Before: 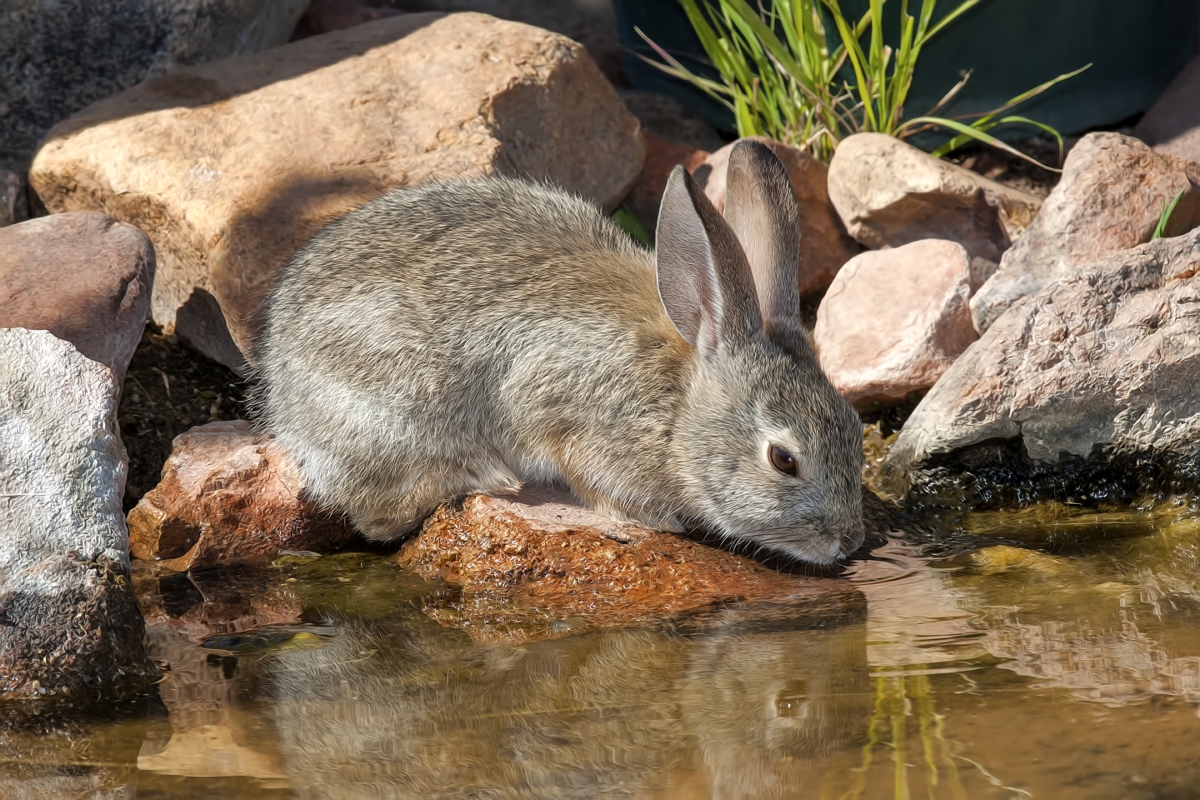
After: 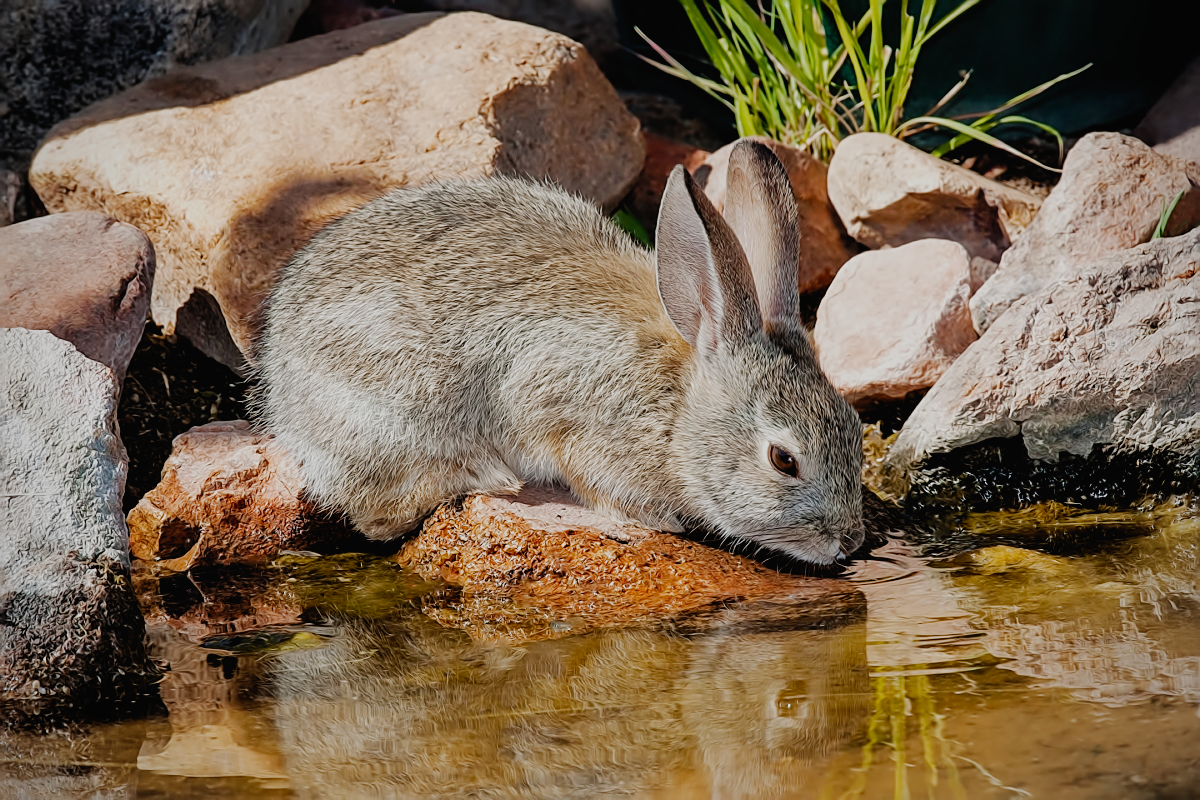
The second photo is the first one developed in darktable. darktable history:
sharpen: on, module defaults
vignetting: fall-off radius 61.09%, center (0, 0.008)
filmic rgb: black relative exposure -7.65 EV, white relative exposure 4.56 EV, hardness 3.61, add noise in highlights 0, preserve chrominance no, color science v3 (2019), use custom middle-gray values true, contrast in highlights soft
tone curve: curves: ch0 [(0, 0.013) (0.036, 0.035) (0.274, 0.288) (0.504, 0.536) (0.844, 0.84) (1, 0.97)]; ch1 [(0, 0) (0.389, 0.403) (0.462, 0.48) (0.499, 0.5) (0.524, 0.529) (0.567, 0.603) (0.626, 0.651) (0.749, 0.781) (1, 1)]; ch2 [(0, 0) (0.464, 0.478) (0.5, 0.501) (0.533, 0.539) (0.599, 0.6) (0.704, 0.732) (1, 1)], preserve colors none
